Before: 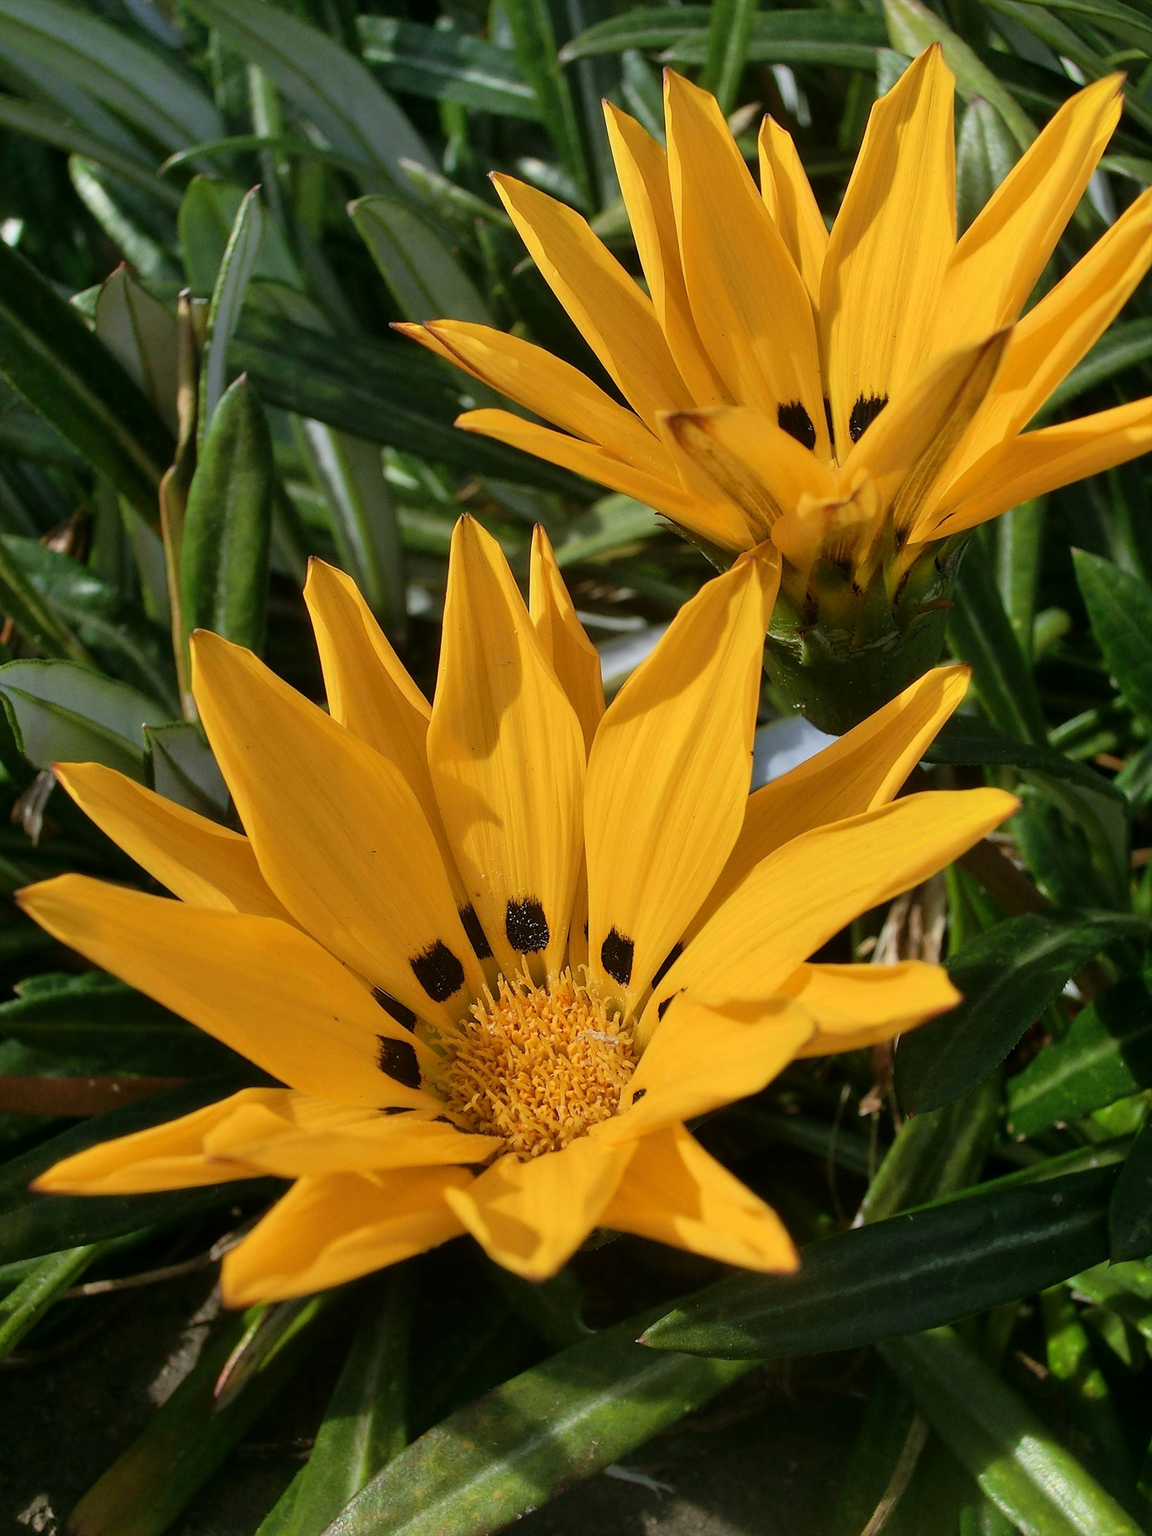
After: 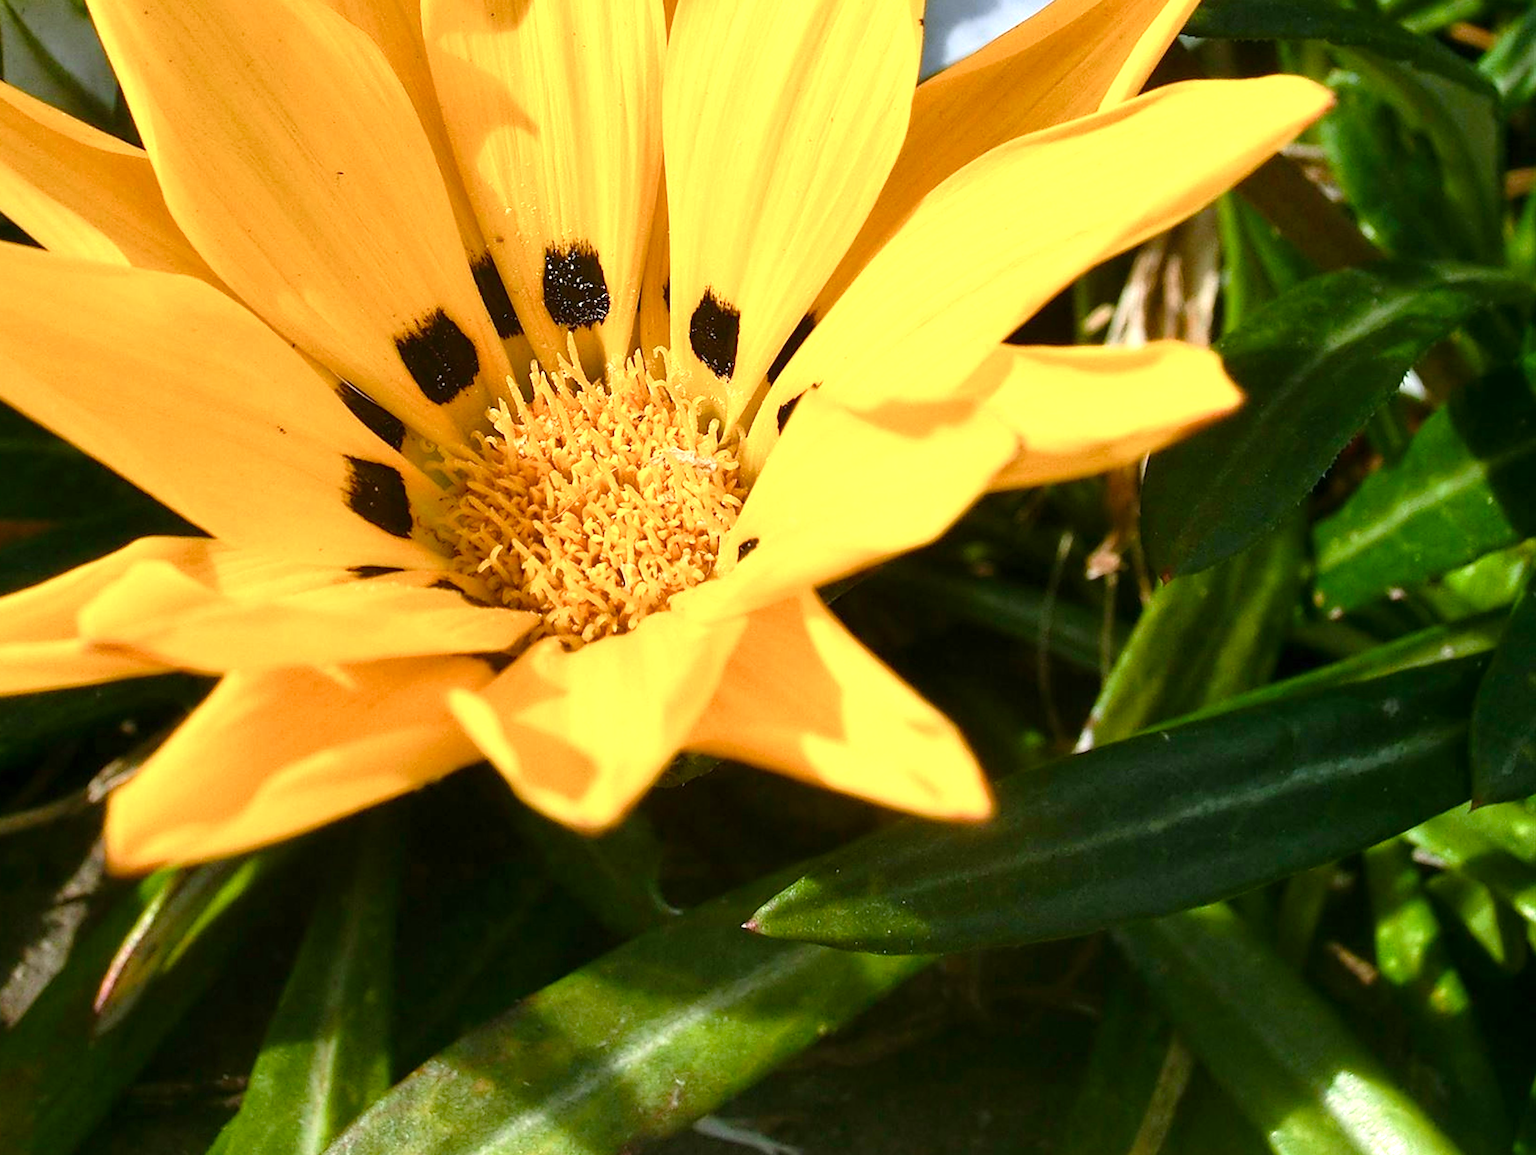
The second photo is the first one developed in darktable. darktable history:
exposure: black level correction 0, exposure 0.7 EV, compensate highlight preservation false
crop and rotate: left 13.306%, top 48.129%, bottom 2.928%
color balance rgb: linear chroma grading › shadows 32%, linear chroma grading › global chroma -2%, linear chroma grading › mid-tones 4%, perceptual saturation grading › global saturation -2%, perceptual saturation grading › highlights -8%, perceptual saturation grading › mid-tones 8%, perceptual saturation grading › shadows 4%, perceptual brilliance grading › highlights 8%, perceptual brilliance grading › mid-tones 4%, perceptual brilliance grading › shadows 2%, global vibrance 16%, saturation formula JzAzBz (2021)
